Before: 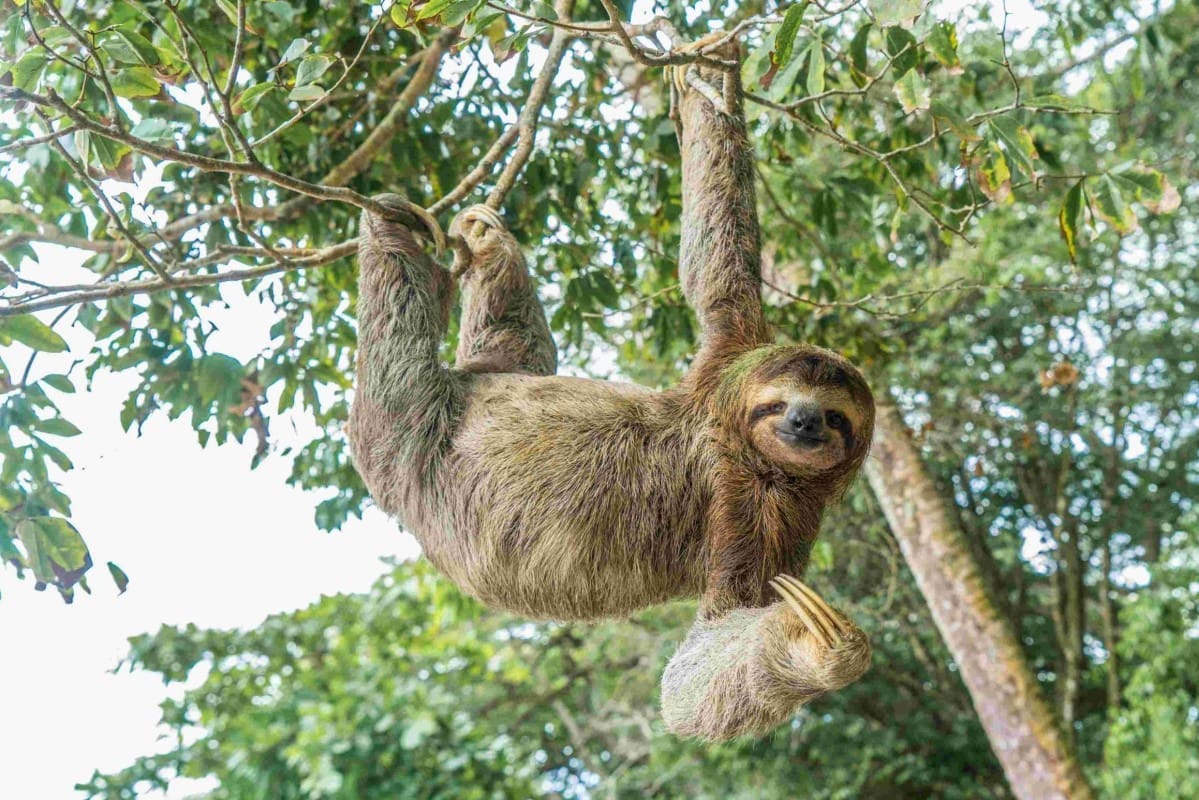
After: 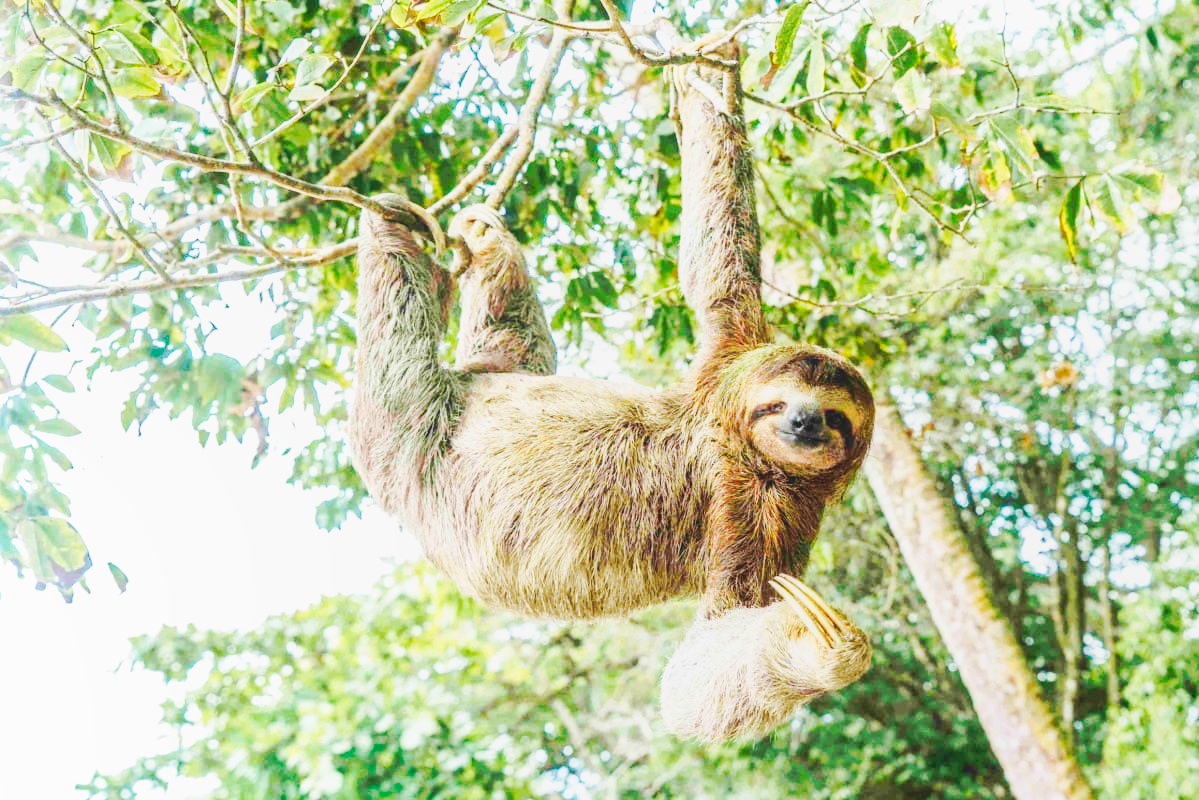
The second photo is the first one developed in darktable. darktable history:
base curve: curves: ch0 [(0, 0.003) (0.001, 0.002) (0.006, 0.004) (0.02, 0.022) (0.048, 0.086) (0.094, 0.234) (0.162, 0.431) (0.258, 0.629) (0.385, 0.8) (0.548, 0.918) (0.751, 0.988) (1, 1)], preserve colors none
local contrast: highlights 68%, shadows 68%, detail 82%, midtone range 0.325
tone curve: curves: ch0 [(0, 0) (0.003, 0.003) (0.011, 0.011) (0.025, 0.024) (0.044, 0.043) (0.069, 0.068) (0.1, 0.097) (0.136, 0.133) (0.177, 0.173) (0.224, 0.219) (0.277, 0.271) (0.335, 0.327) (0.399, 0.39) (0.468, 0.457) (0.543, 0.582) (0.623, 0.655) (0.709, 0.734) (0.801, 0.817) (0.898, 0.906) (1, 1)], preserve colors none
